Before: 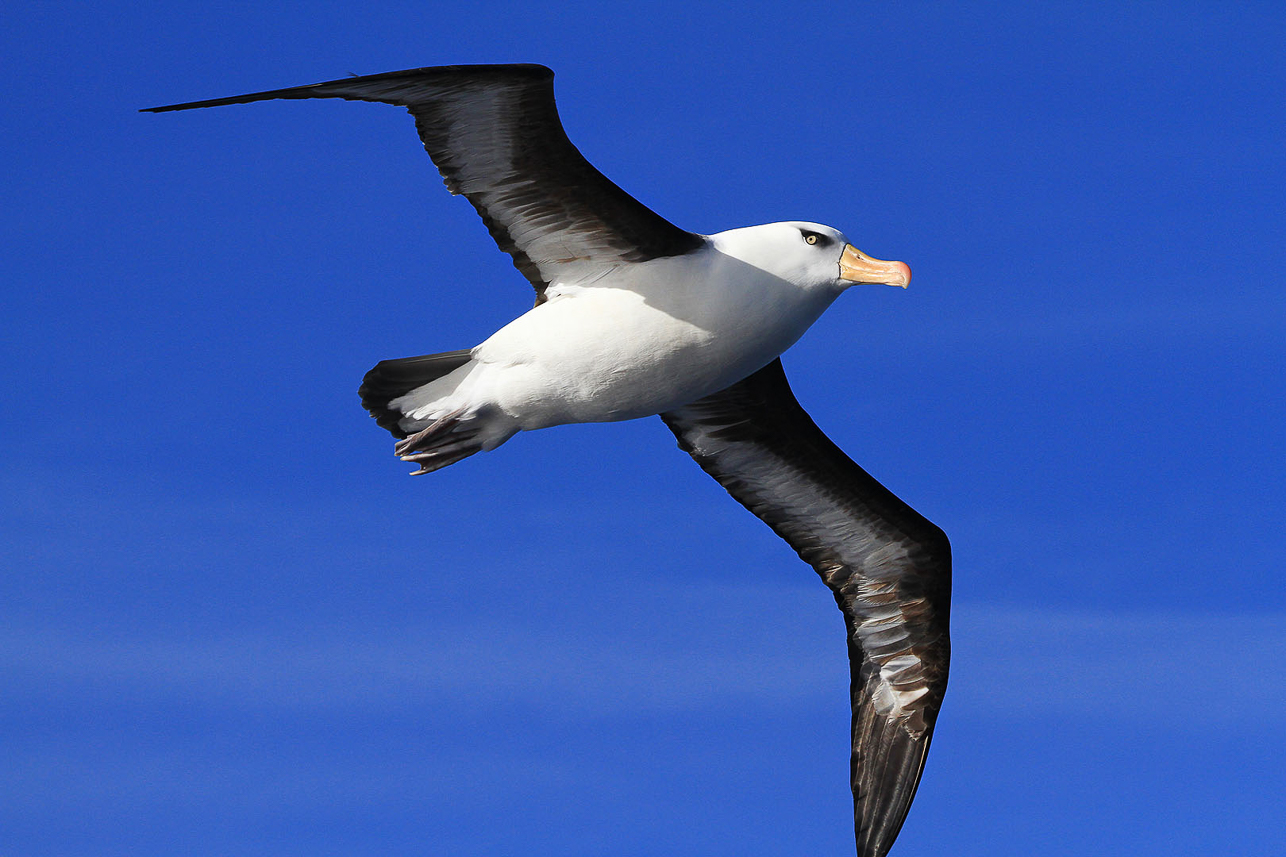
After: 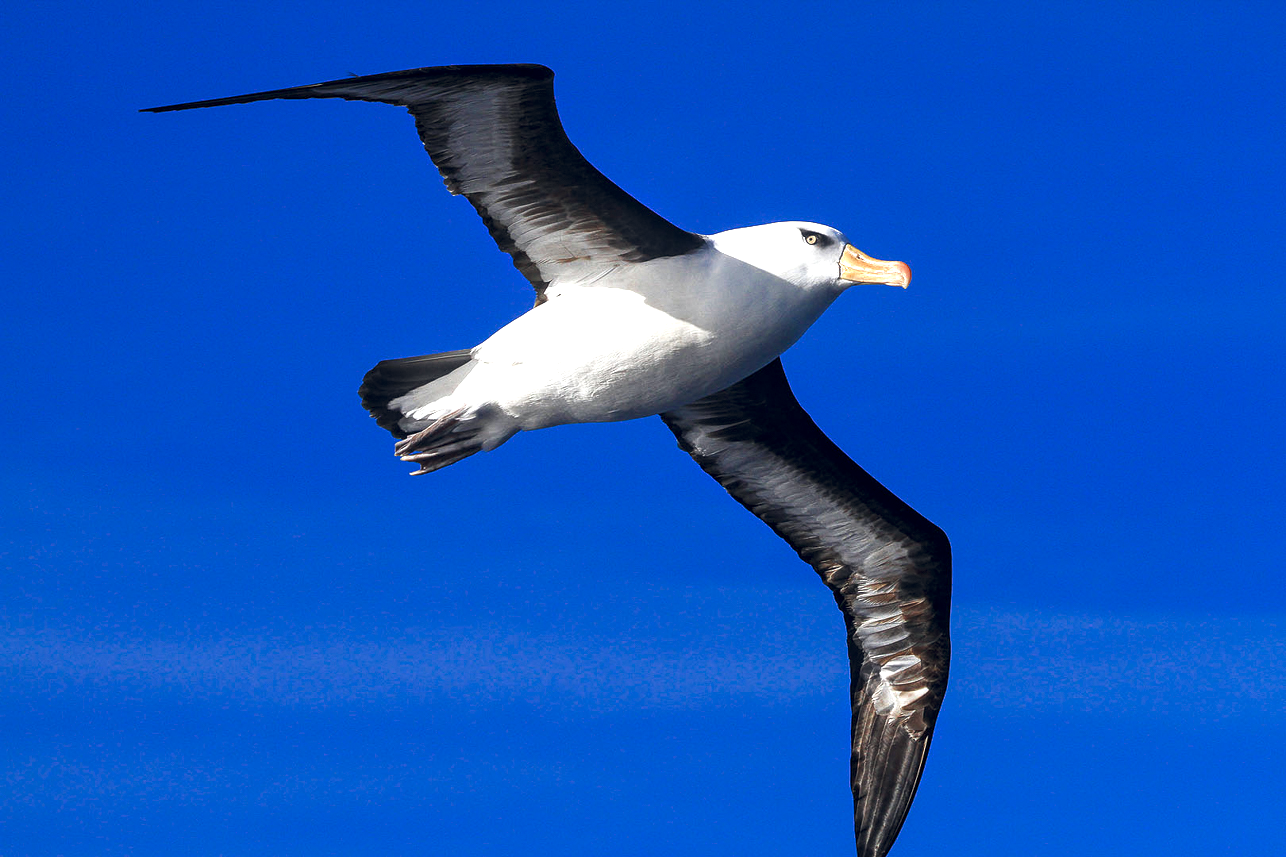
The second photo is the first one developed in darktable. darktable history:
local contrast: detail 130%
exposure: black level correction 0, exposure 0.697 EV, compensate exposure bias true, compensate highlight preservation false
color balance rgb: global offset › chroma 0.101%, global offset › hue 253.55°, linear chroma grading › global chroma 14.688%, perceptual saturation grading › global saturation 0.361%, global vibrance 10.836%
color zones: curves: ch0 [(0, 0.5) (0.125, 0.4) (0.25, 0.5) (0.375, 0.4) (0.5, 0.4) (0.625, 0.35) (0.75, 0.35) (0.875, 0.5)]; ch1 [(0, 0.35) (0.125, 0.45) (0.25, 0.35) (0.375, 0.35) (0.5, 0.35) (0.625, 0.35) (0.75, 0.45) (0.875, 0.35)]; ch2 [(0, 0.6) (0.125, 0.5) (0.25, 0.5) (0.375, 0.6) (0.5, 0.6) (0.625, 0.5) (0.75, 0.5) (0.875, 0.5)]
